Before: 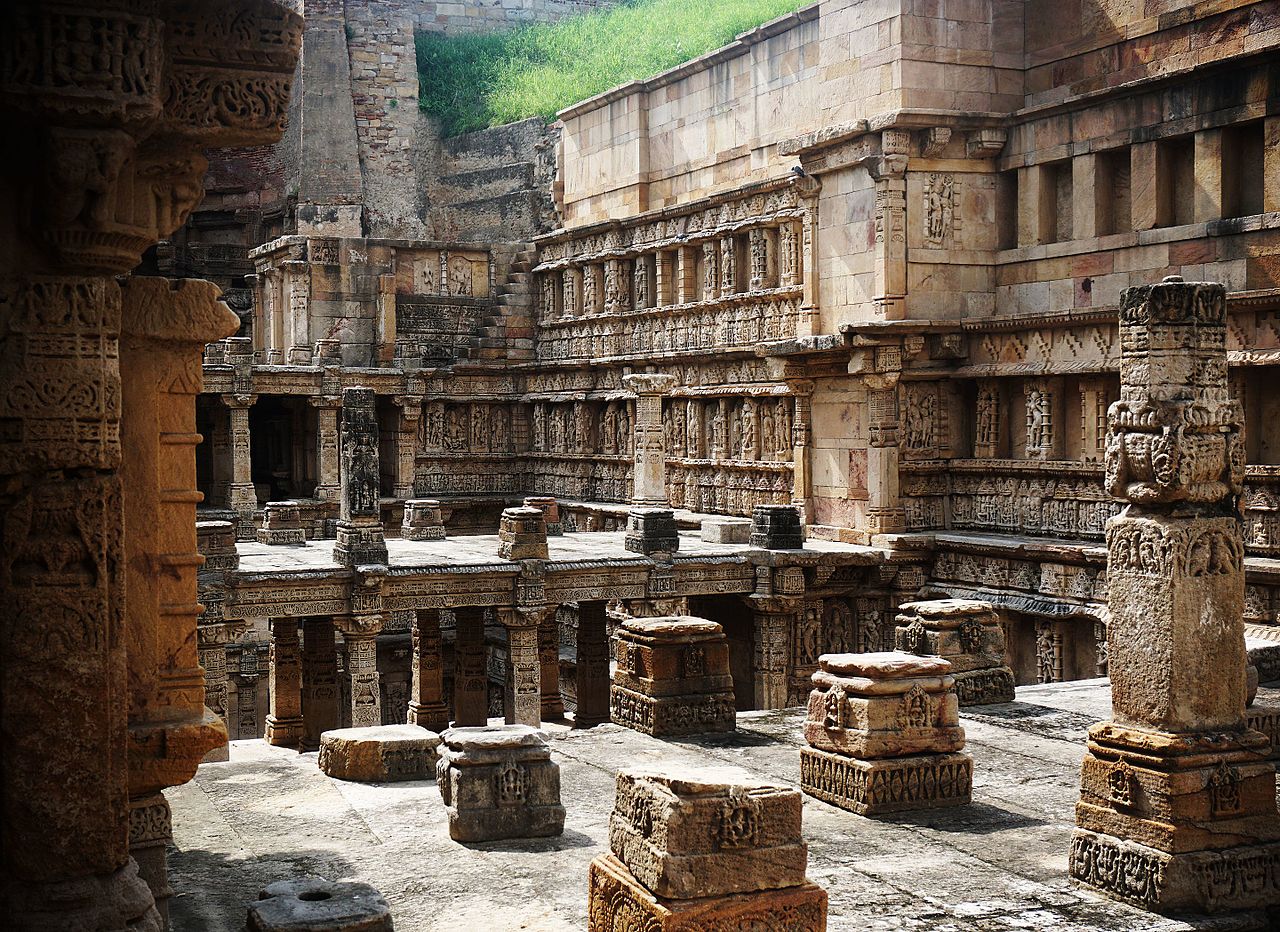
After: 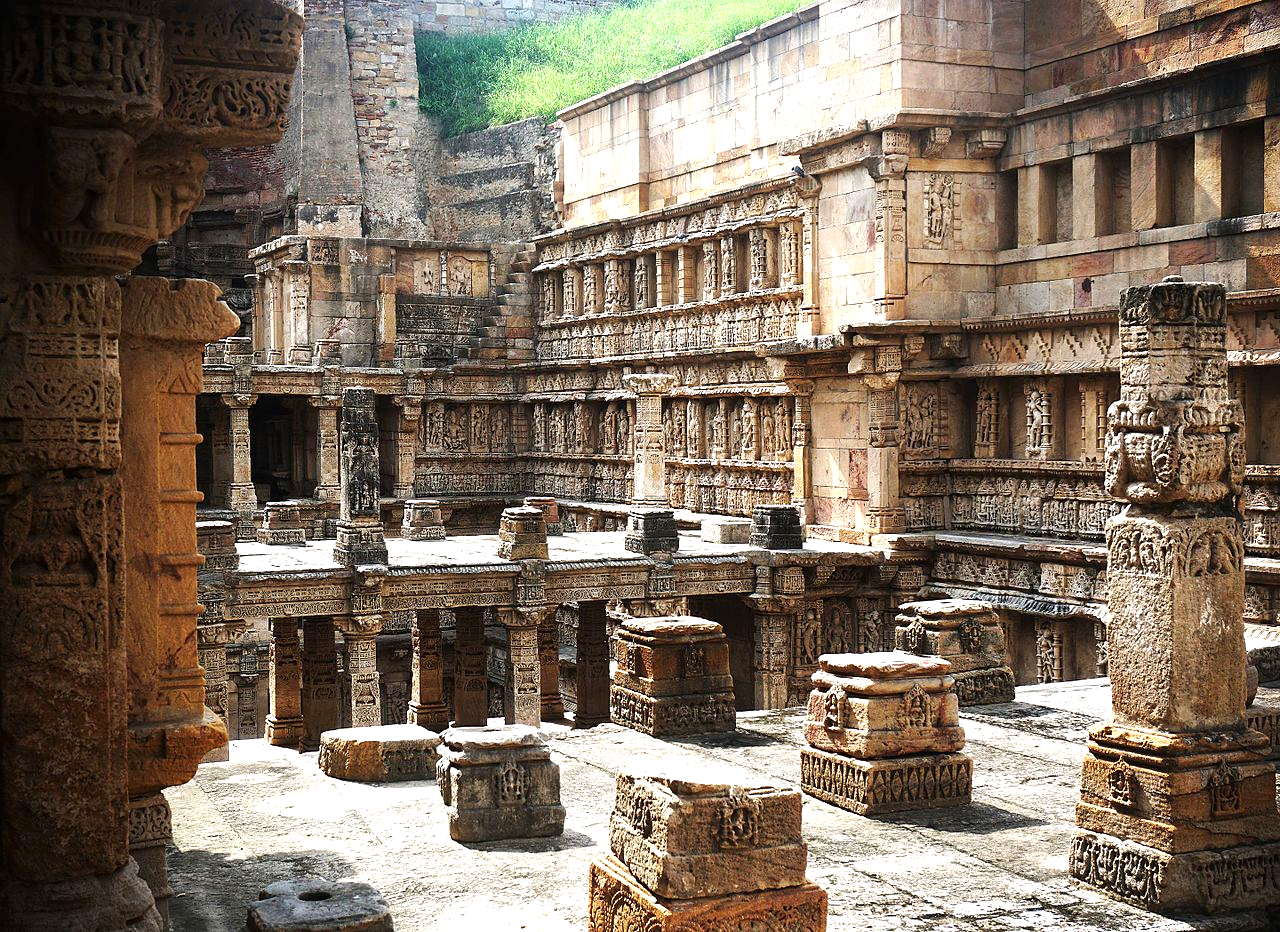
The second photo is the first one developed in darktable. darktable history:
exposure: exposure 0.81 EV, compensate highlight preservation false
